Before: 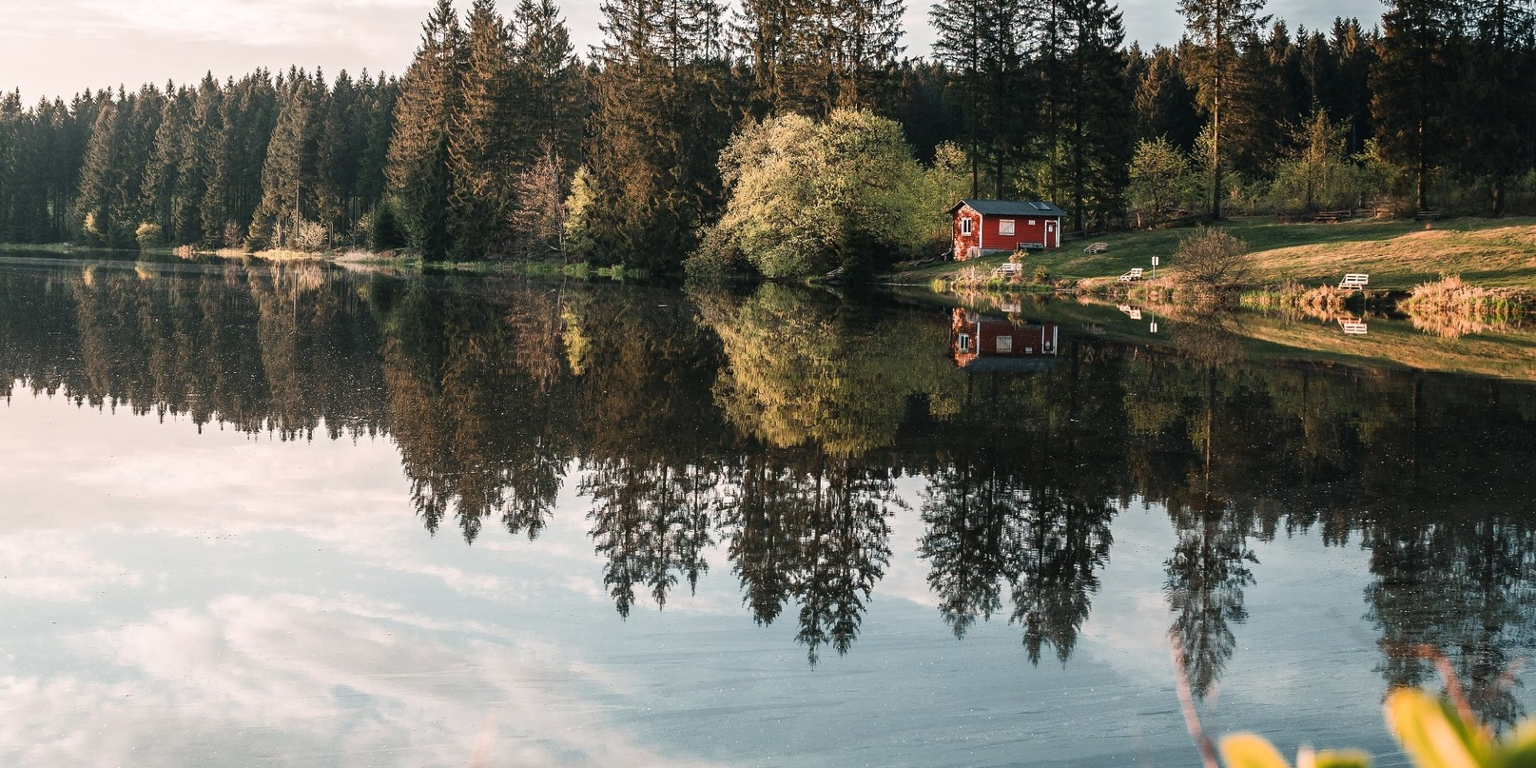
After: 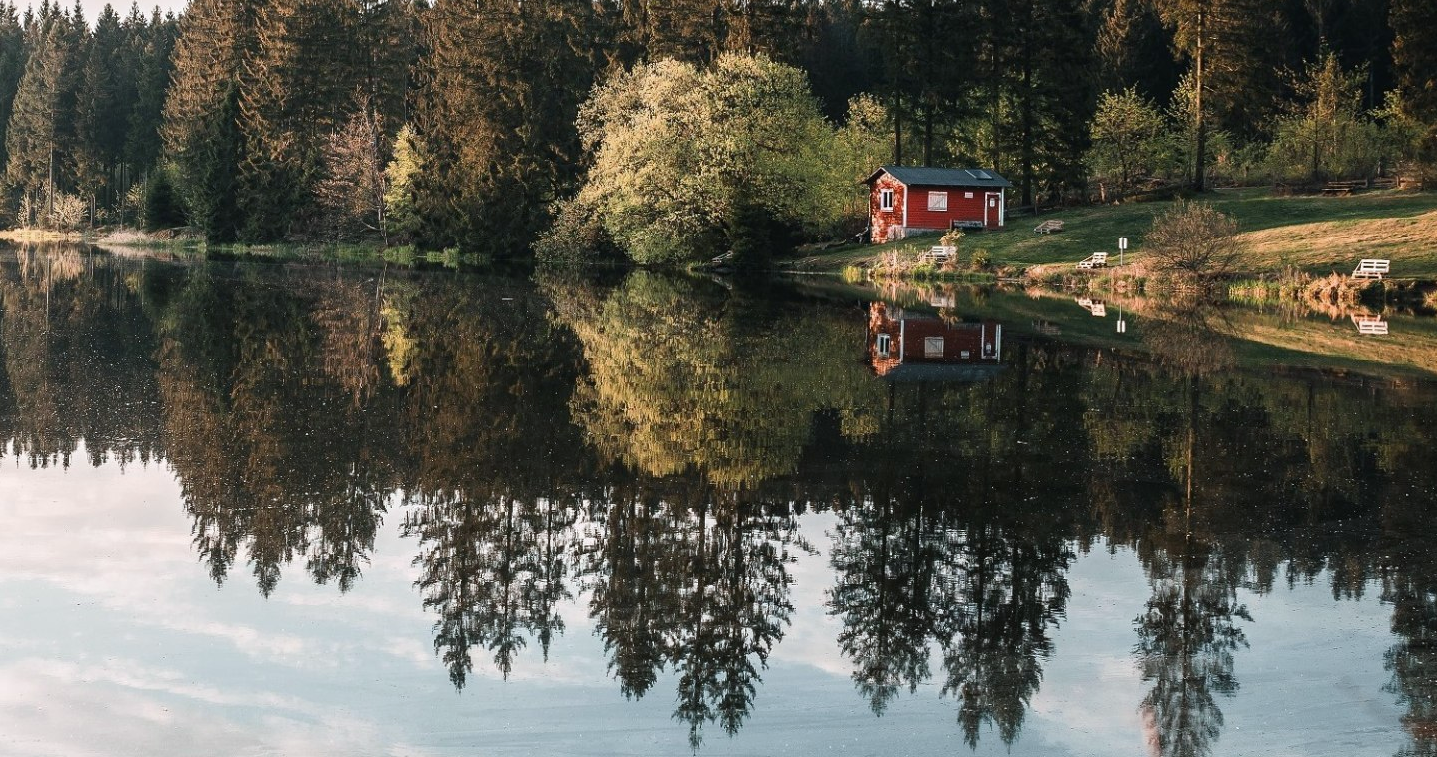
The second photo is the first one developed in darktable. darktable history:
crop: left 16.768%, top 8.653%, right 8.362%, bottom 12.485%
white balance: red 0.982, blue 1.018
tone equalizer: on, module defaults
